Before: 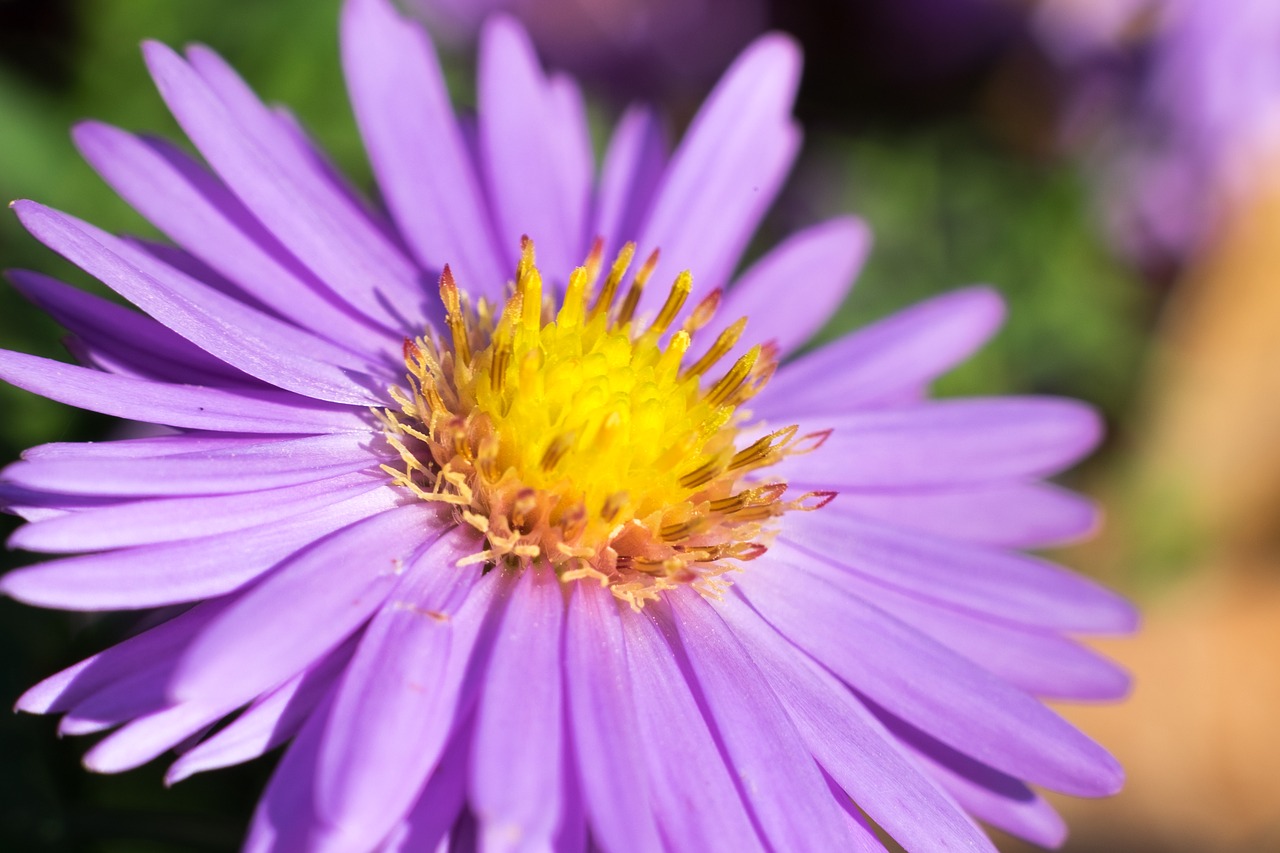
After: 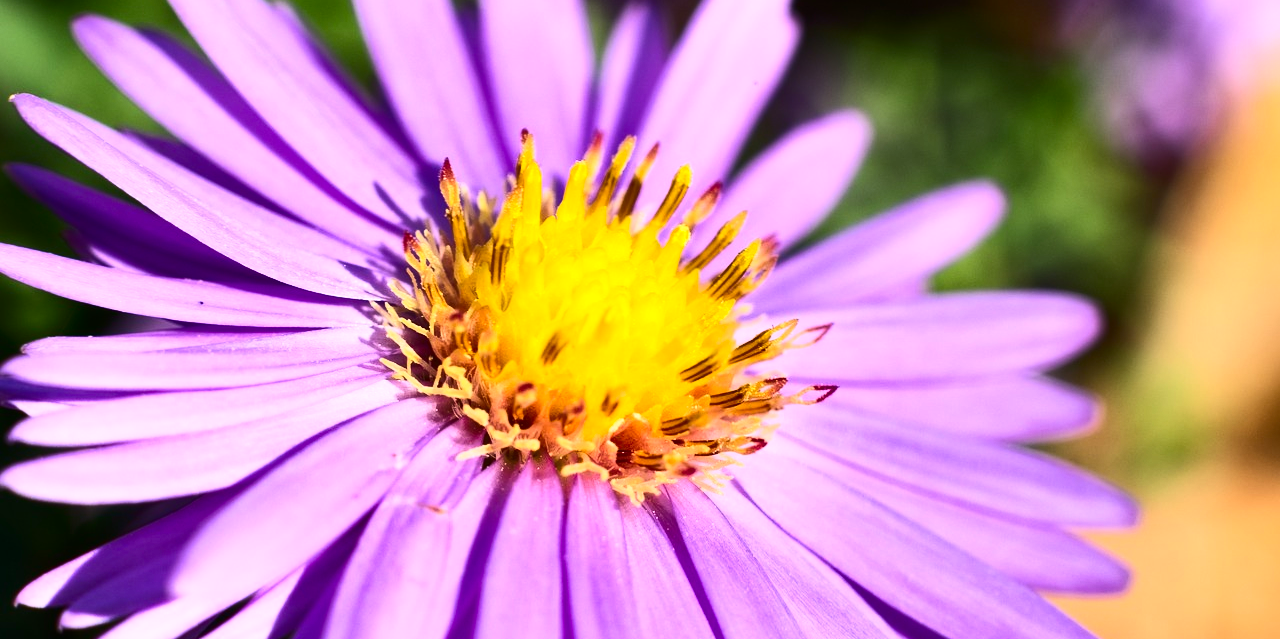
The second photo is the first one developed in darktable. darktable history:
shadows and highlights: soften with gaussian
crop and rotate: top 12.5%, bottom 12.5%
contrast brightness saturation: contrast 0.4, brightness 0.1, saturation 0.21
